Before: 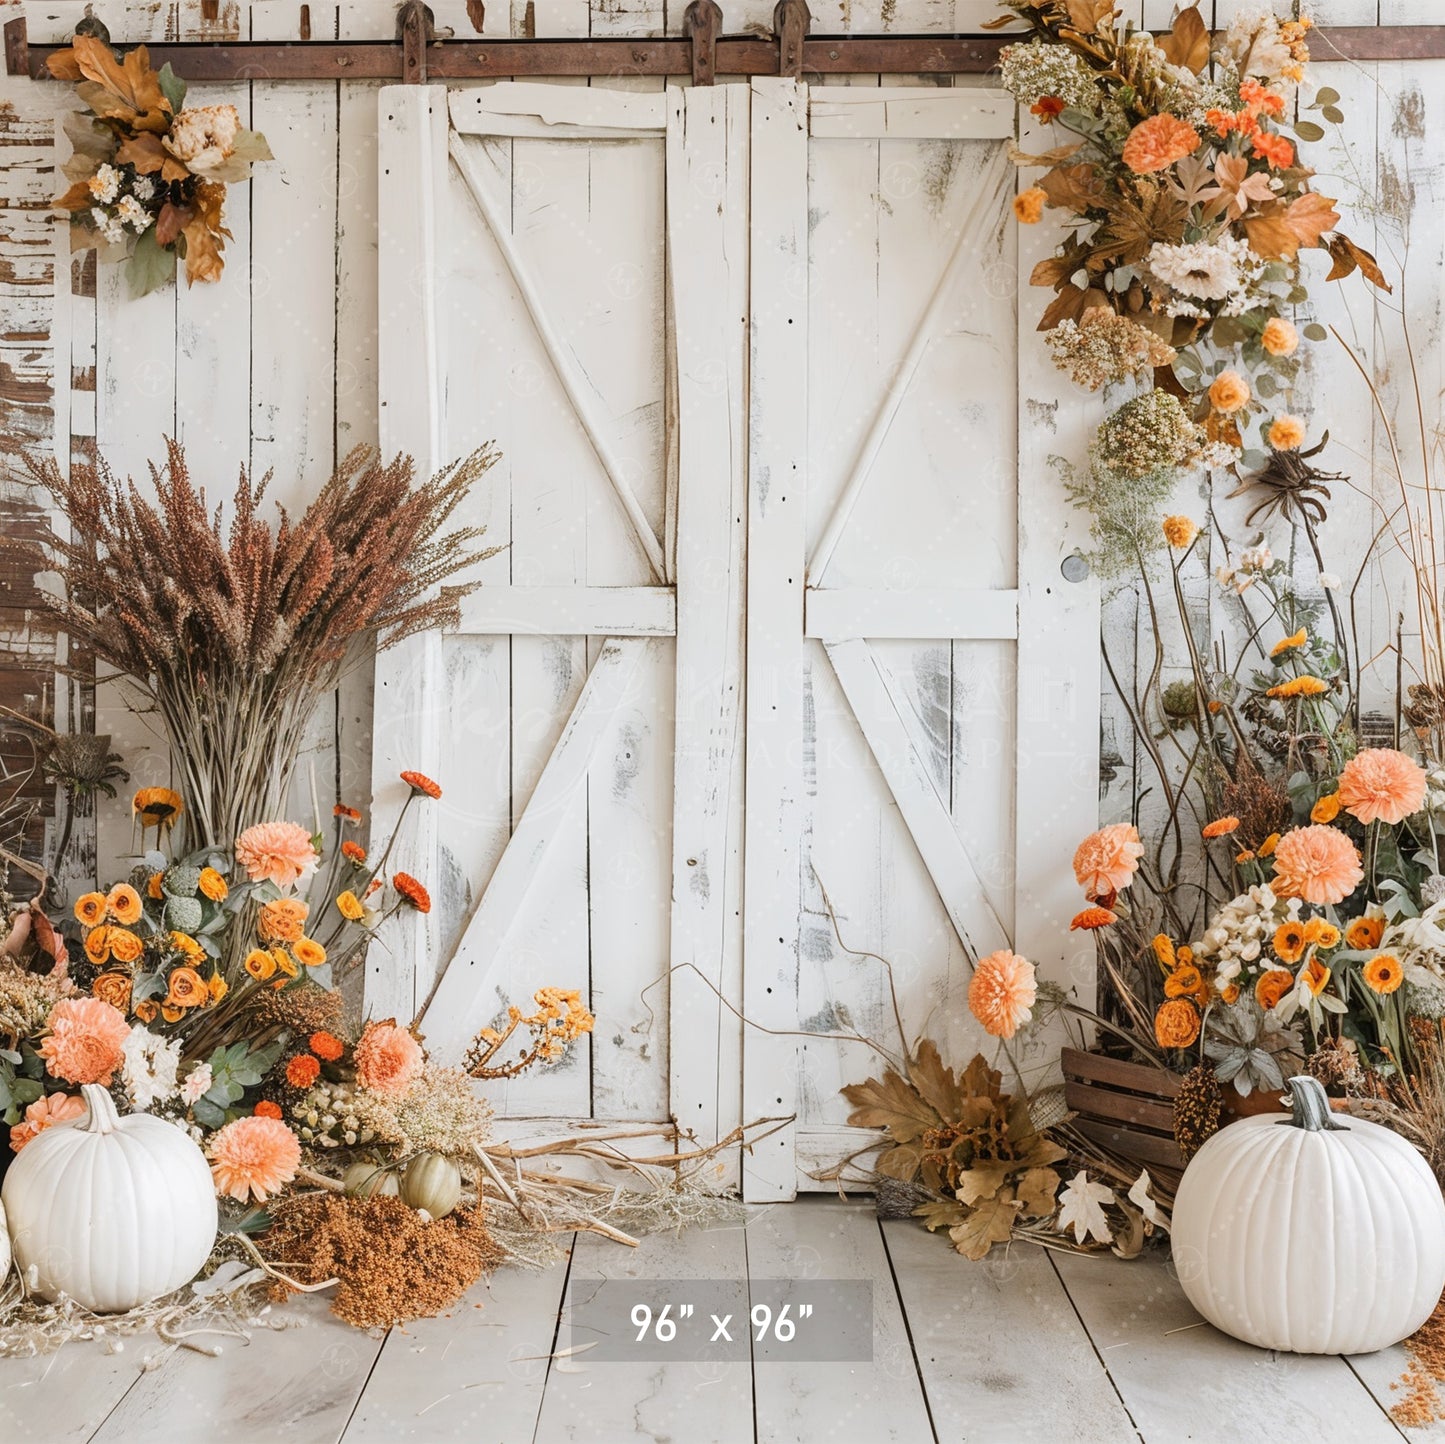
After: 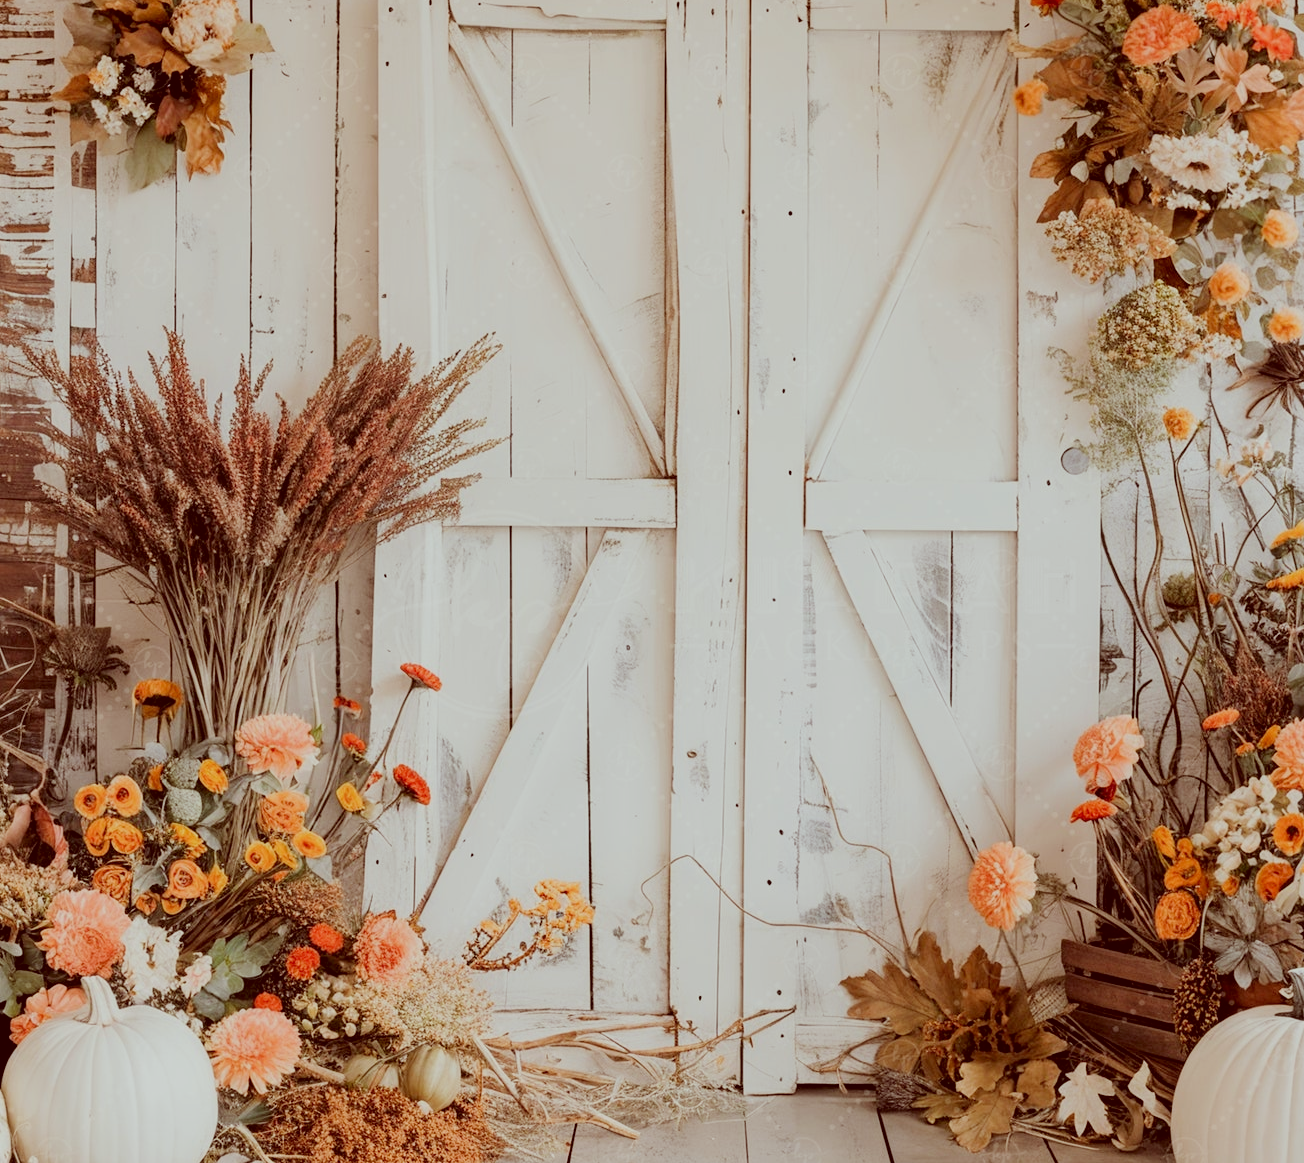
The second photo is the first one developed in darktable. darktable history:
color correction: highlights a* -7.23, highlights b* -0.161, shadows a* 20.08, shadows b* 11.73
crop: top 7.49%, right 9.717%, bottom 11.943%
filmic rgb: black relative exposure -7.65 EV, white relative exposure 4.56 EV, hardness 3.61
